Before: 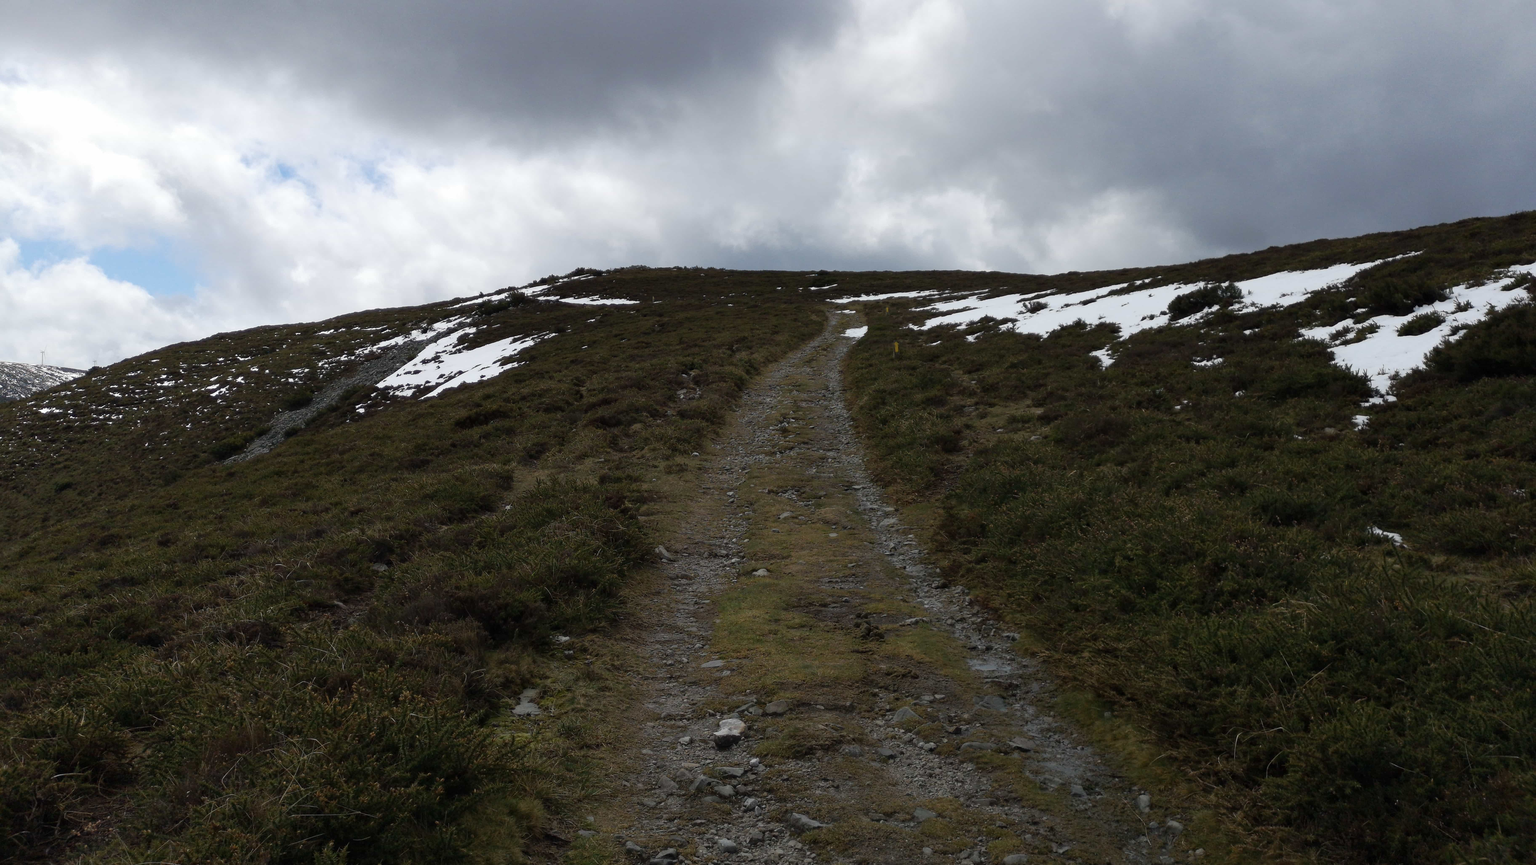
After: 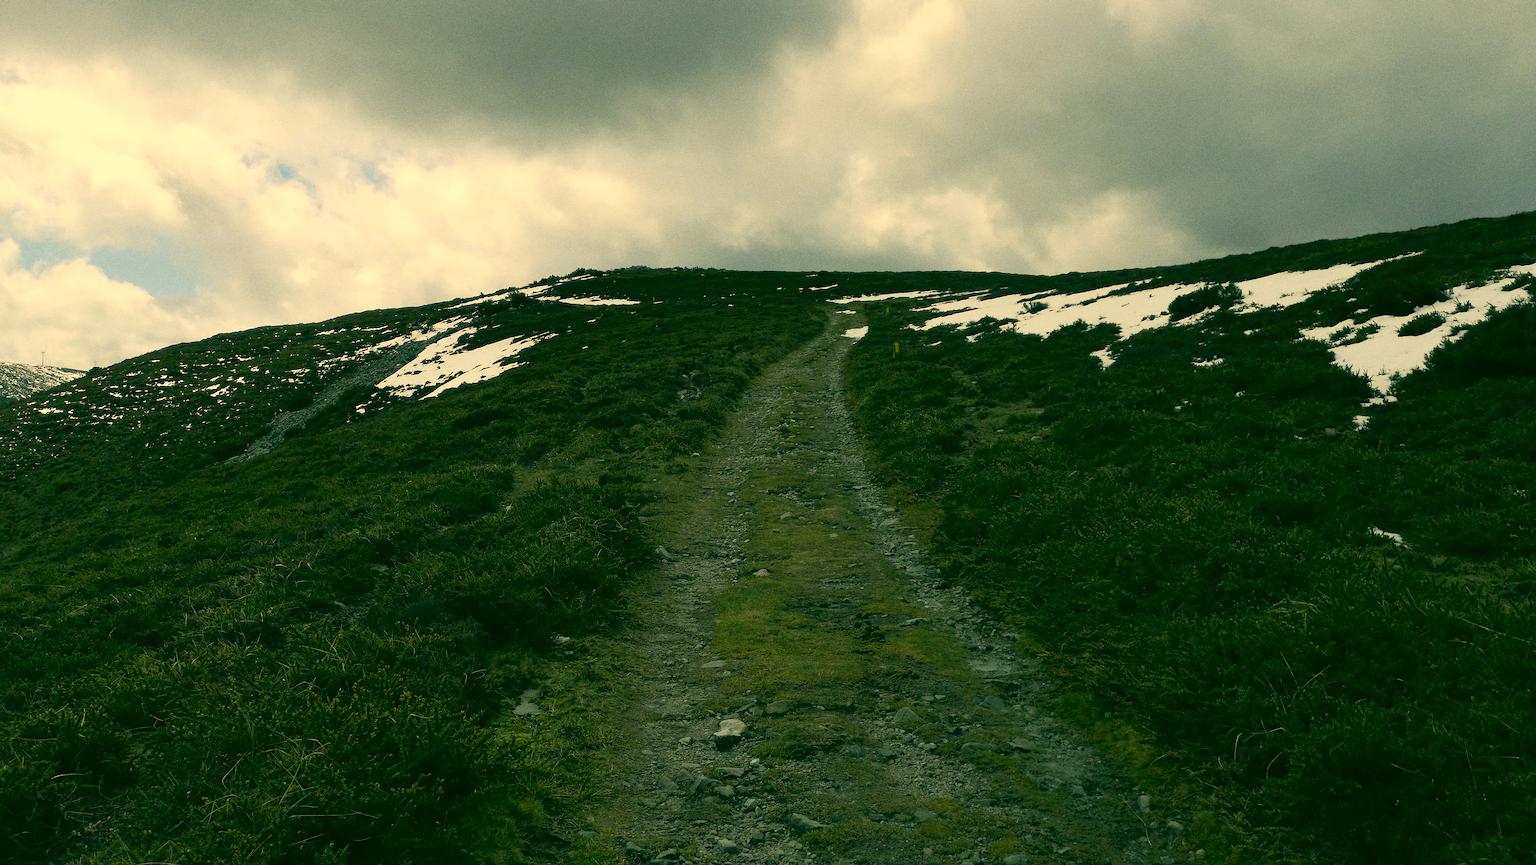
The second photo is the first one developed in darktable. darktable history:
color correction: highlights a* 5.62, highlights b* 33.57, shadows a* -25.86, shadows b* 4.02
sharpen: on, module defaults
grain: coarseness 0.09 ISO, strength 40%
